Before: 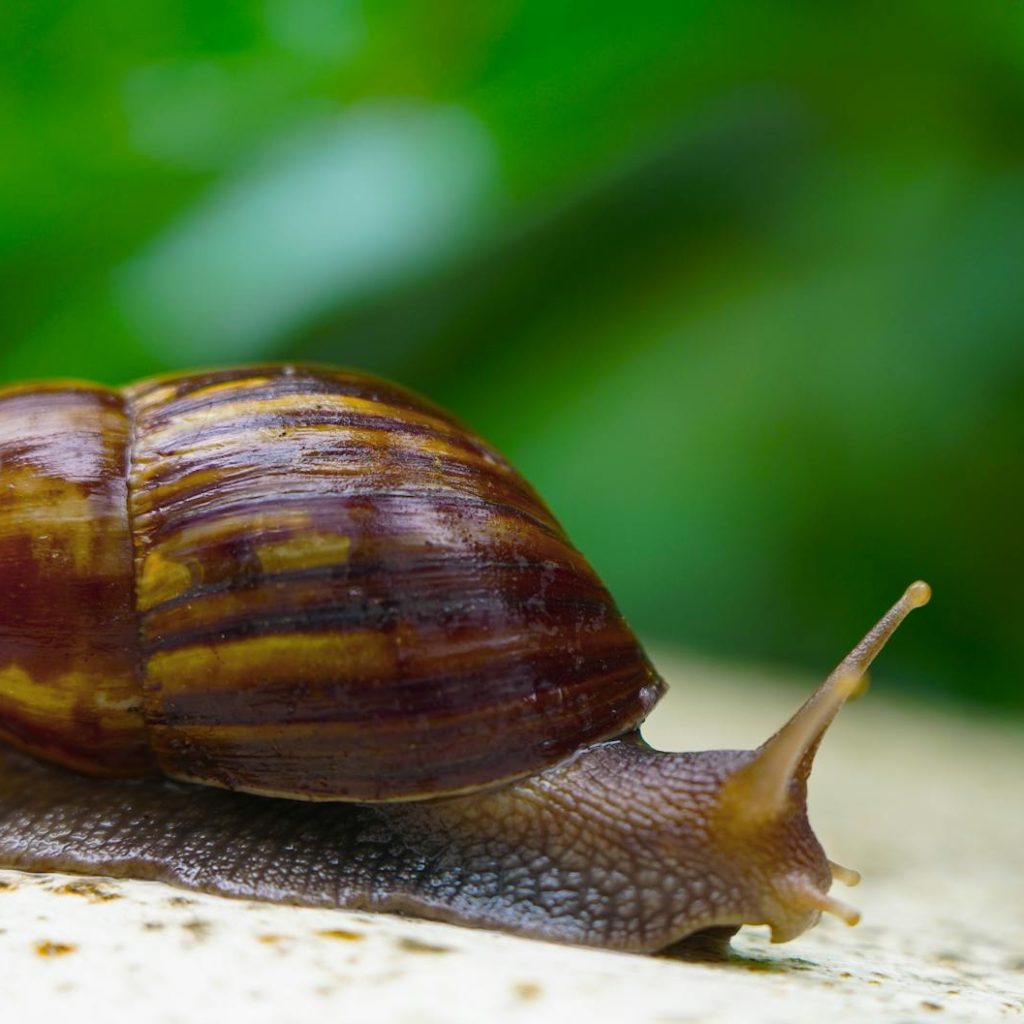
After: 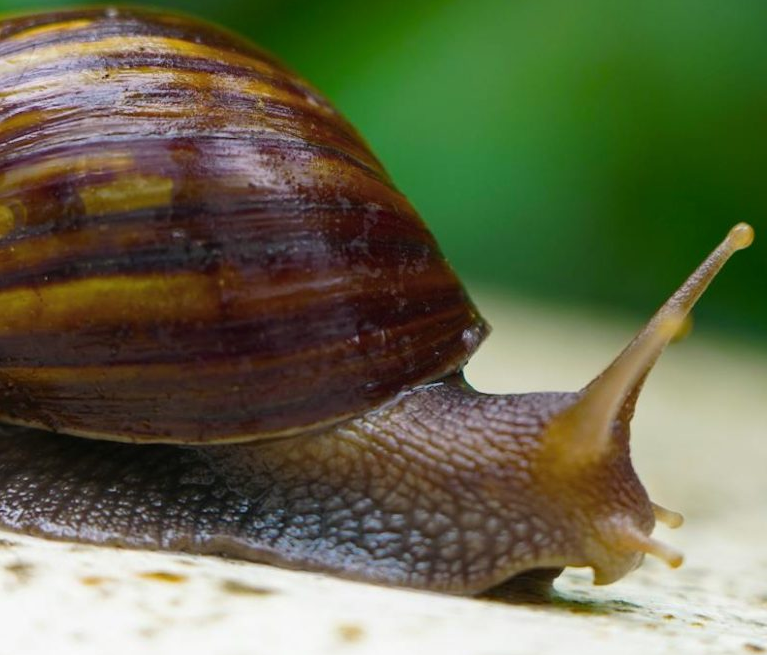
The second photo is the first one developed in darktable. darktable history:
crop and rotate: left 17.312%, top 35.005%, right 7.744%, bottom 1.007%
